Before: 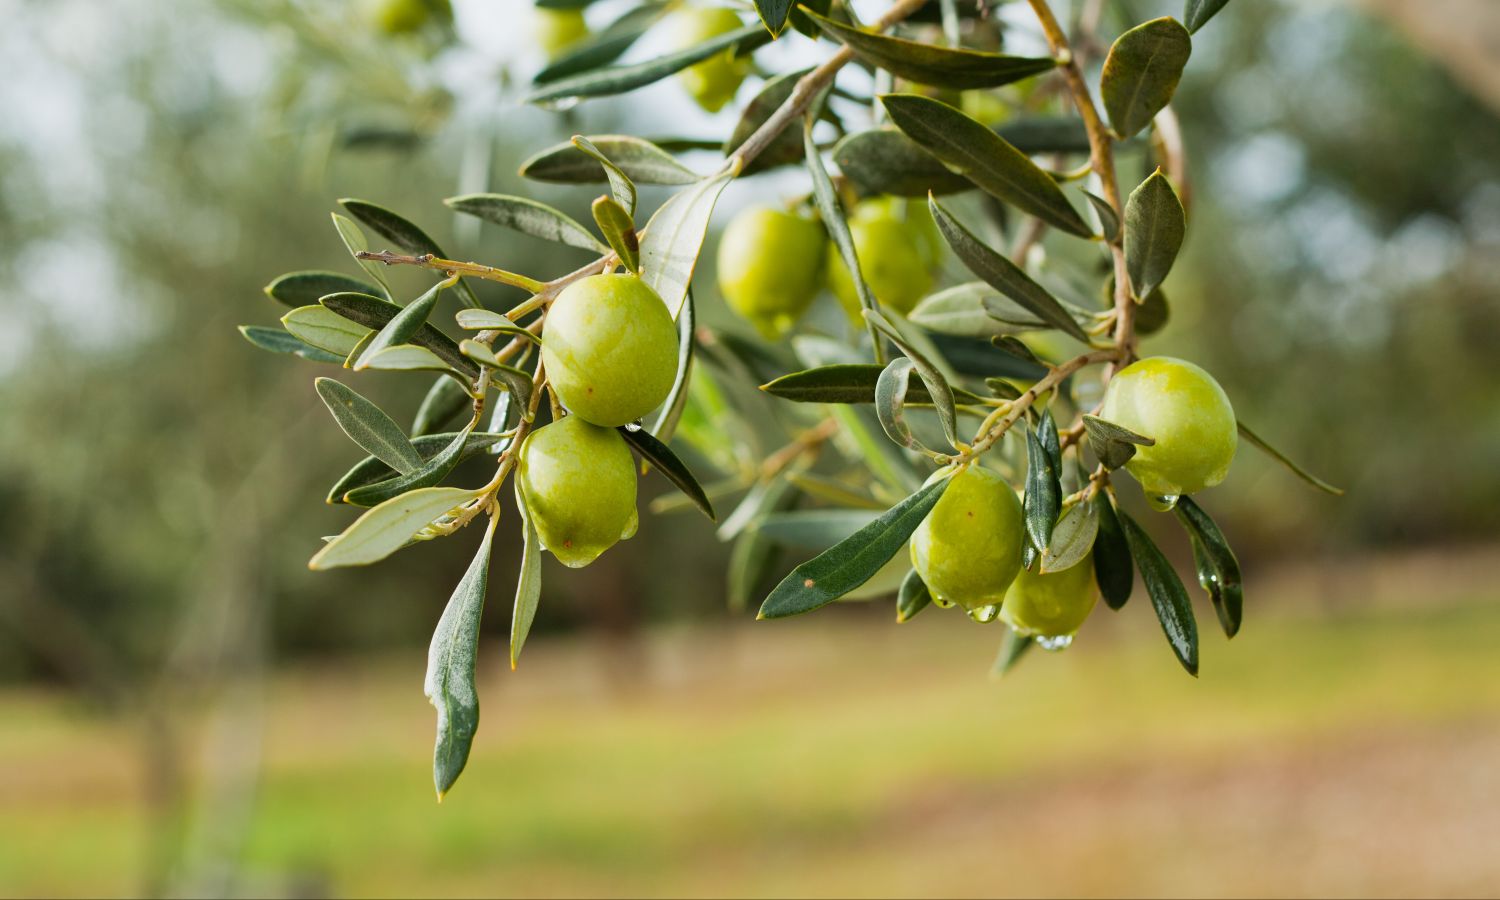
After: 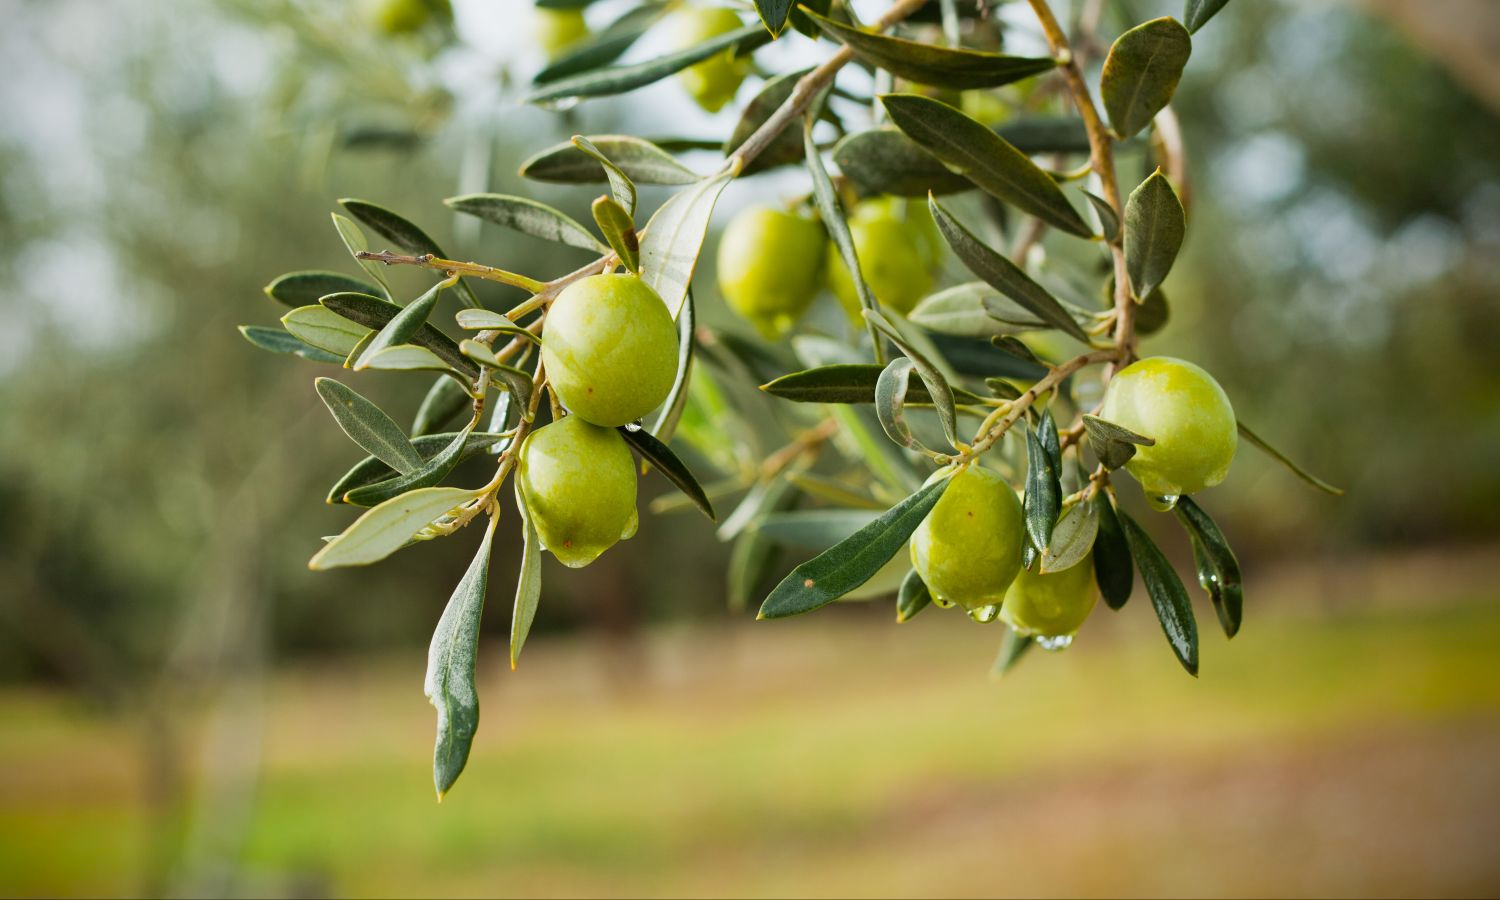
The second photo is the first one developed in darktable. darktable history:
vignetting: fall-off radius 60.84%, brightness -0.985, saturation 0.498, center (-0.068, -0.308)
